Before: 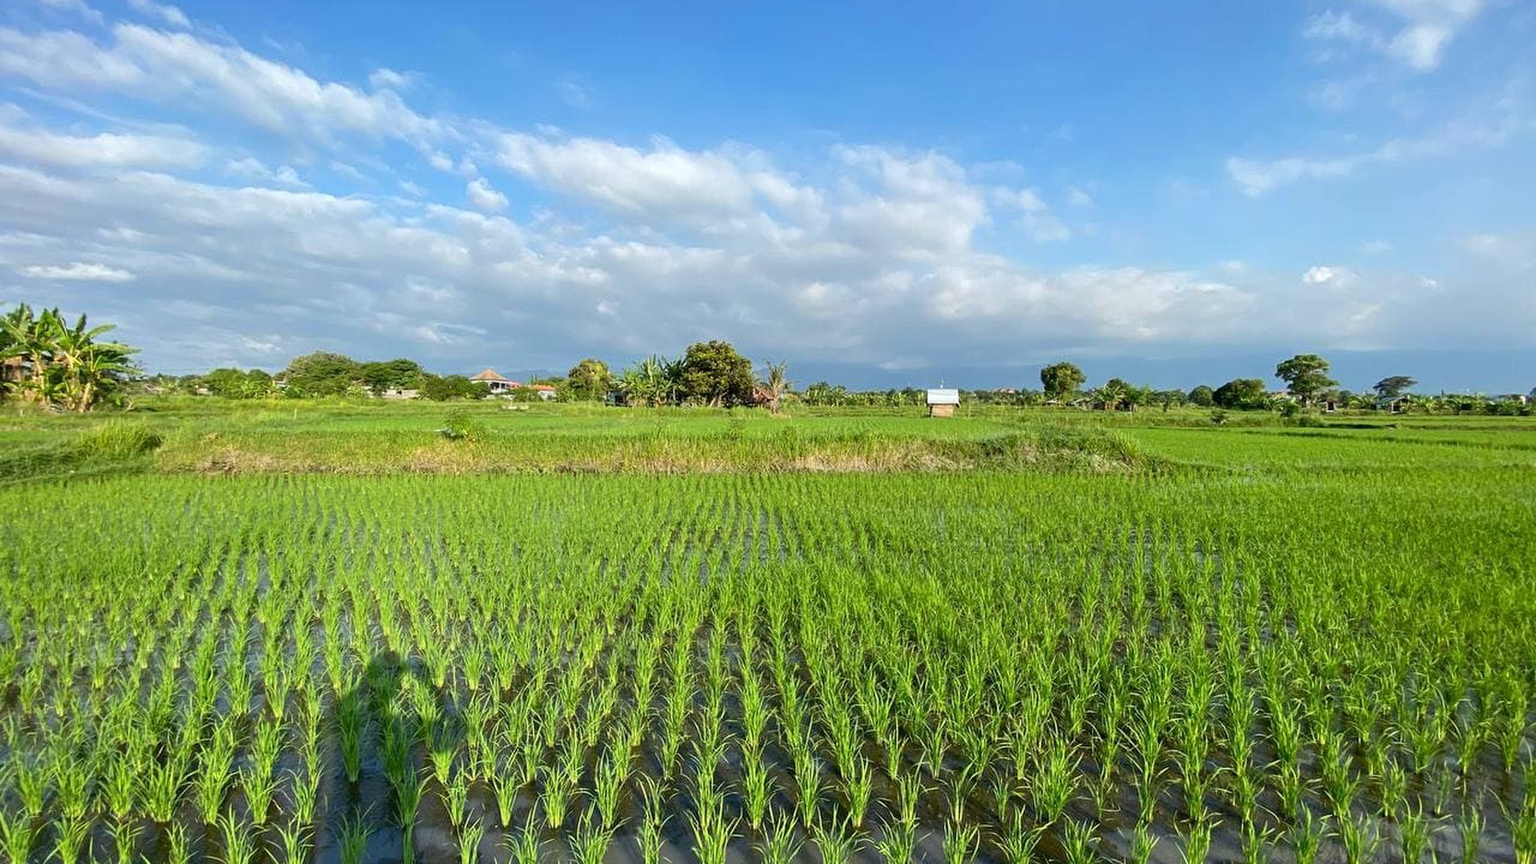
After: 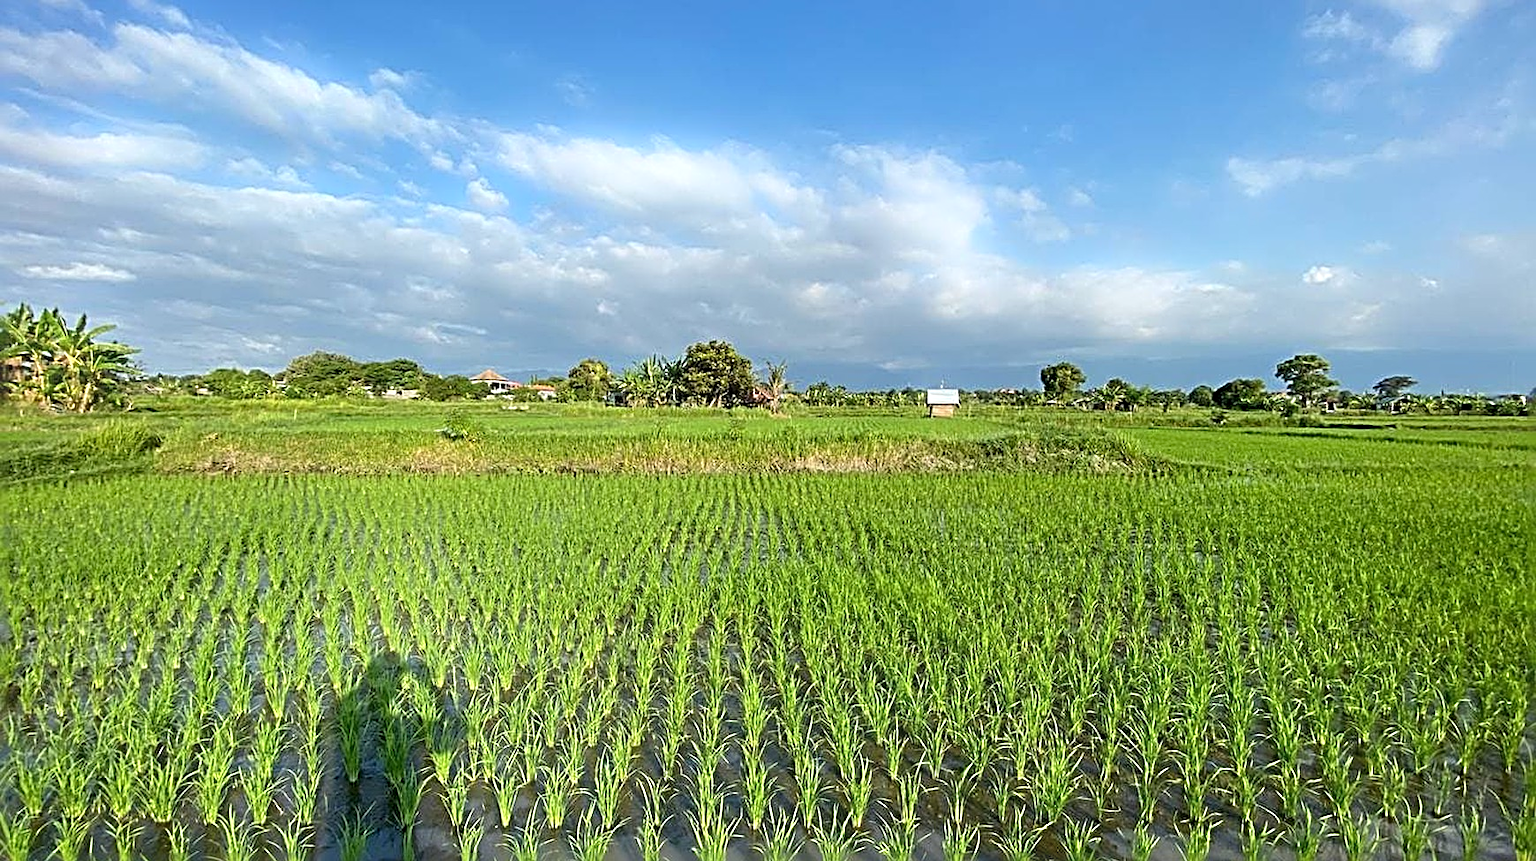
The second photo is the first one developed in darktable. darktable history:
sharpen: radius 3.69, amount 0.928
bloom: size 5%, threshold 95%, strength 15%
crop: top 0.05%, bottom 0.098%
